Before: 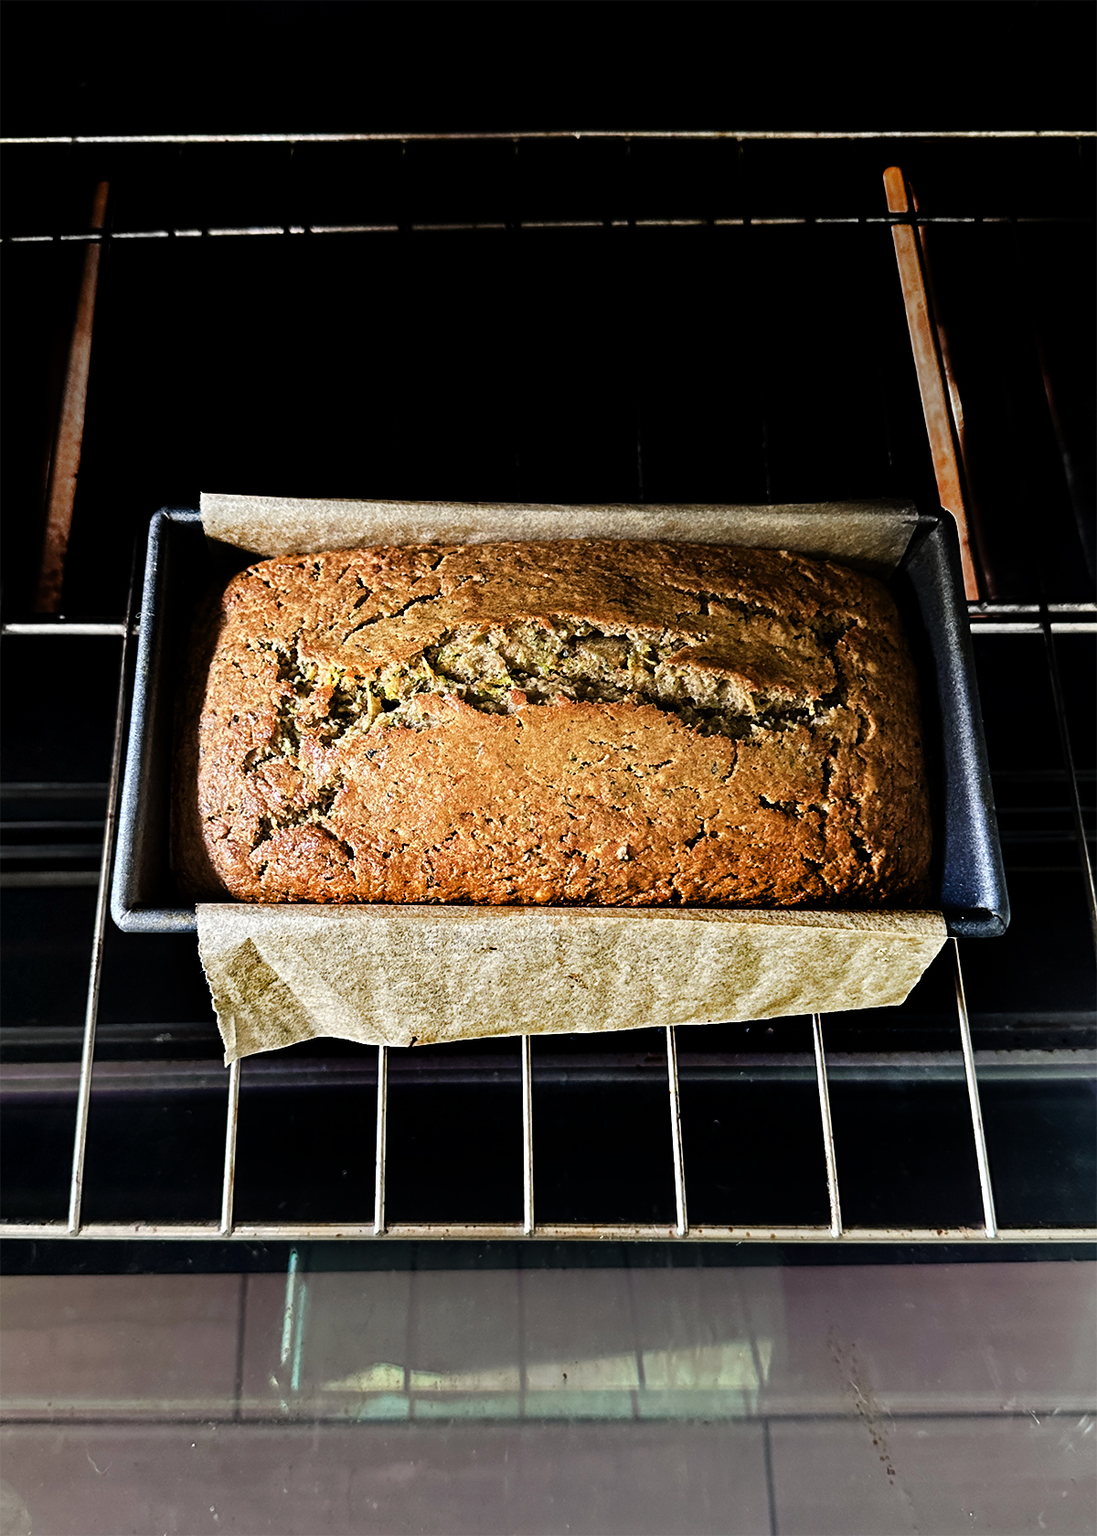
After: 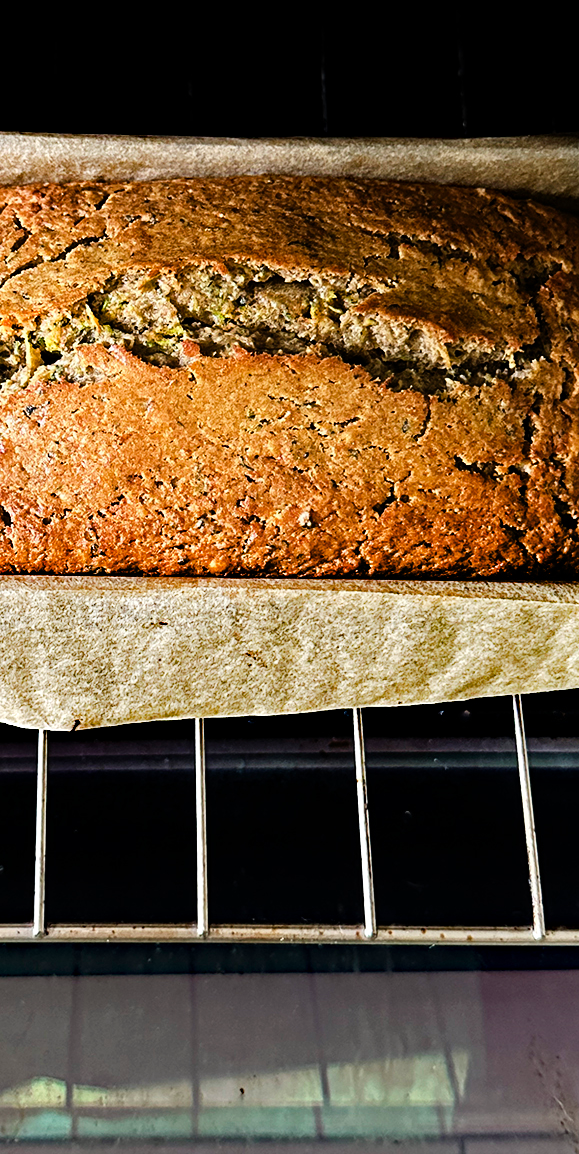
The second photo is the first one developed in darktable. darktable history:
haze removal: strength 0.29, distance 0.25, compatibility mode true, adaptive false
crop: left 31.379%, top 24.658%, right 20.326%, bottom 6.628%
